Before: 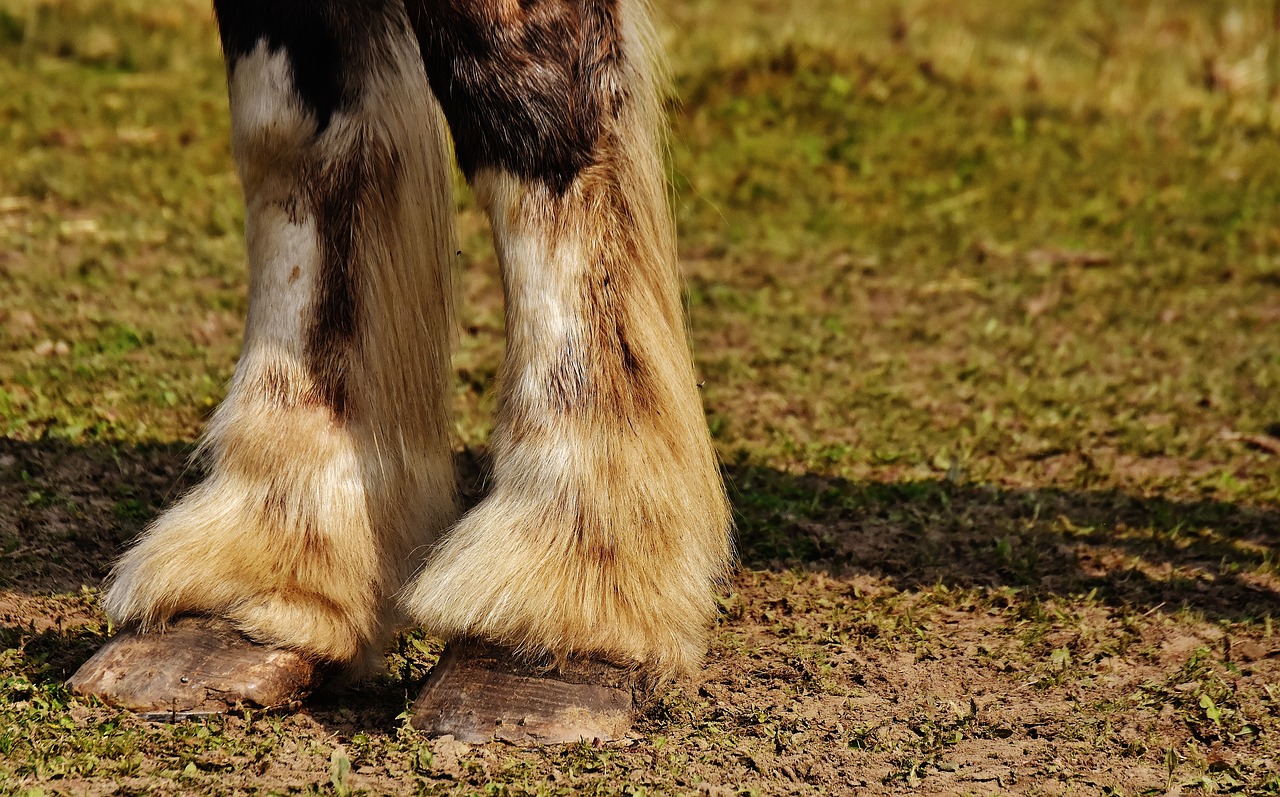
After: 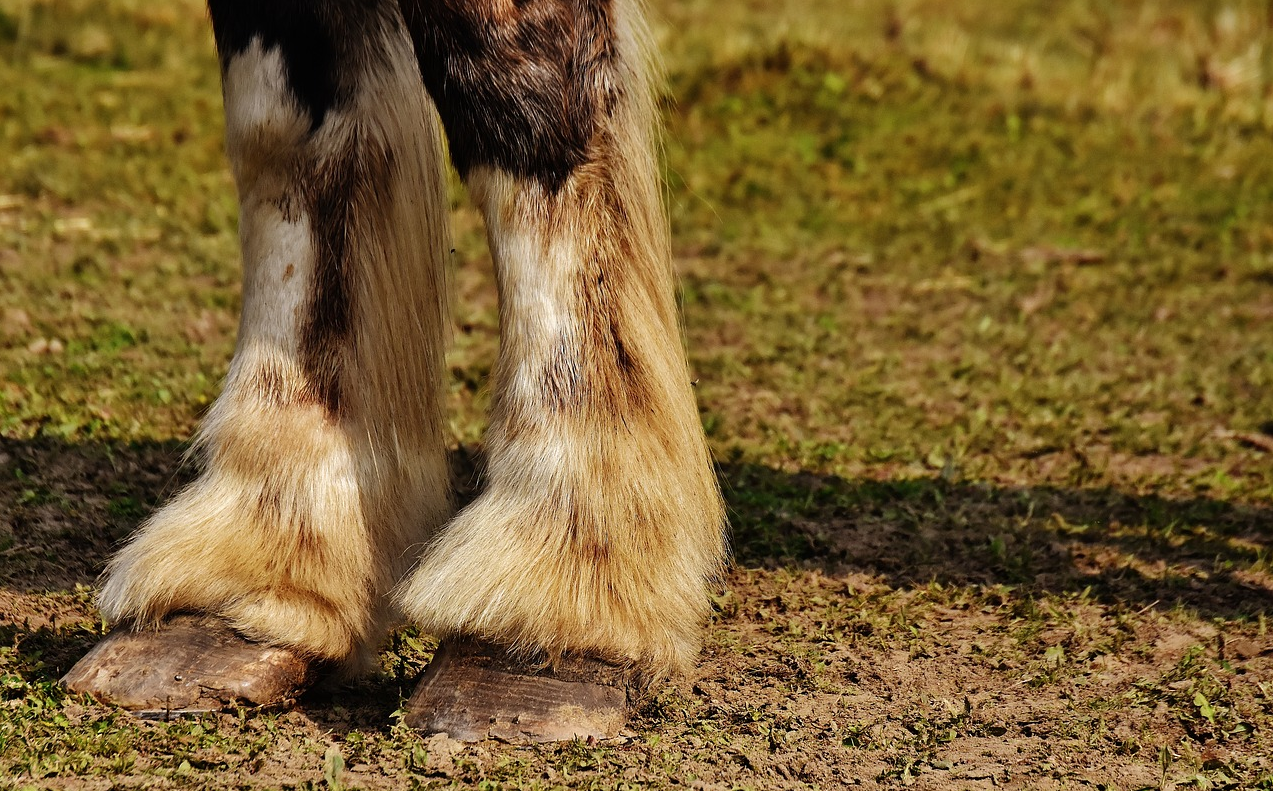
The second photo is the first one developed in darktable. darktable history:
crop and rotate: left 0.507%, top 0.329%, bottom 0.349%
